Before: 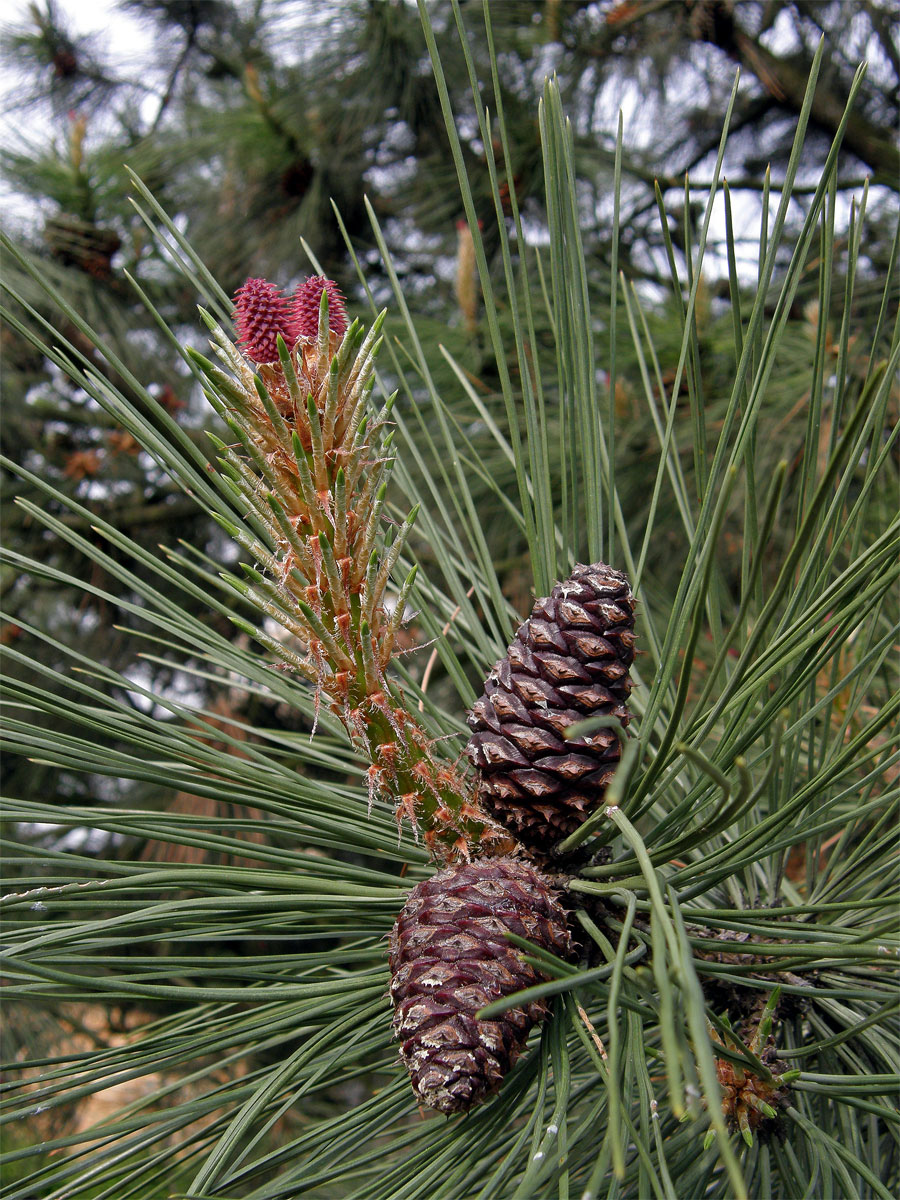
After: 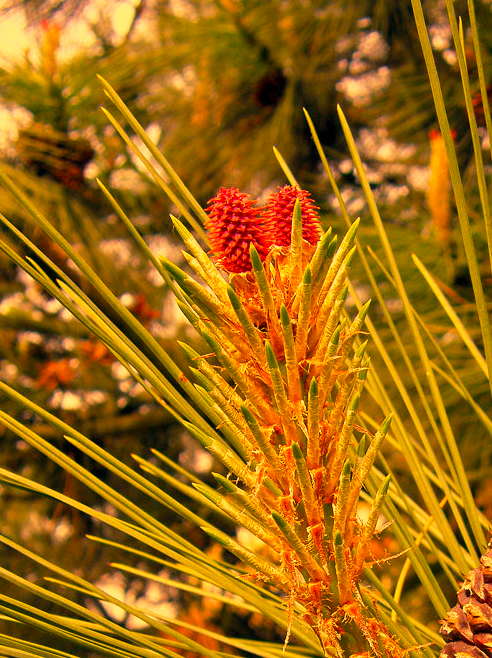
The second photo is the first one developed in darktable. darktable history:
color balance rgb: linear chroma grading › global chroma 15%, perceptual saturation grading › global saturation 30%
crop and rotate: left 3.047%, top 7.509%, right 42.236%, bottom 37.598%
base curve: curves: ch0 [(0, 0) (0.088, 0.125) (0.176, 0.251) (0.354, 0.501) (0.613, 0.749) (1, 0.877)], preserve colors none
white balance: red 1.467, blue 0.684
